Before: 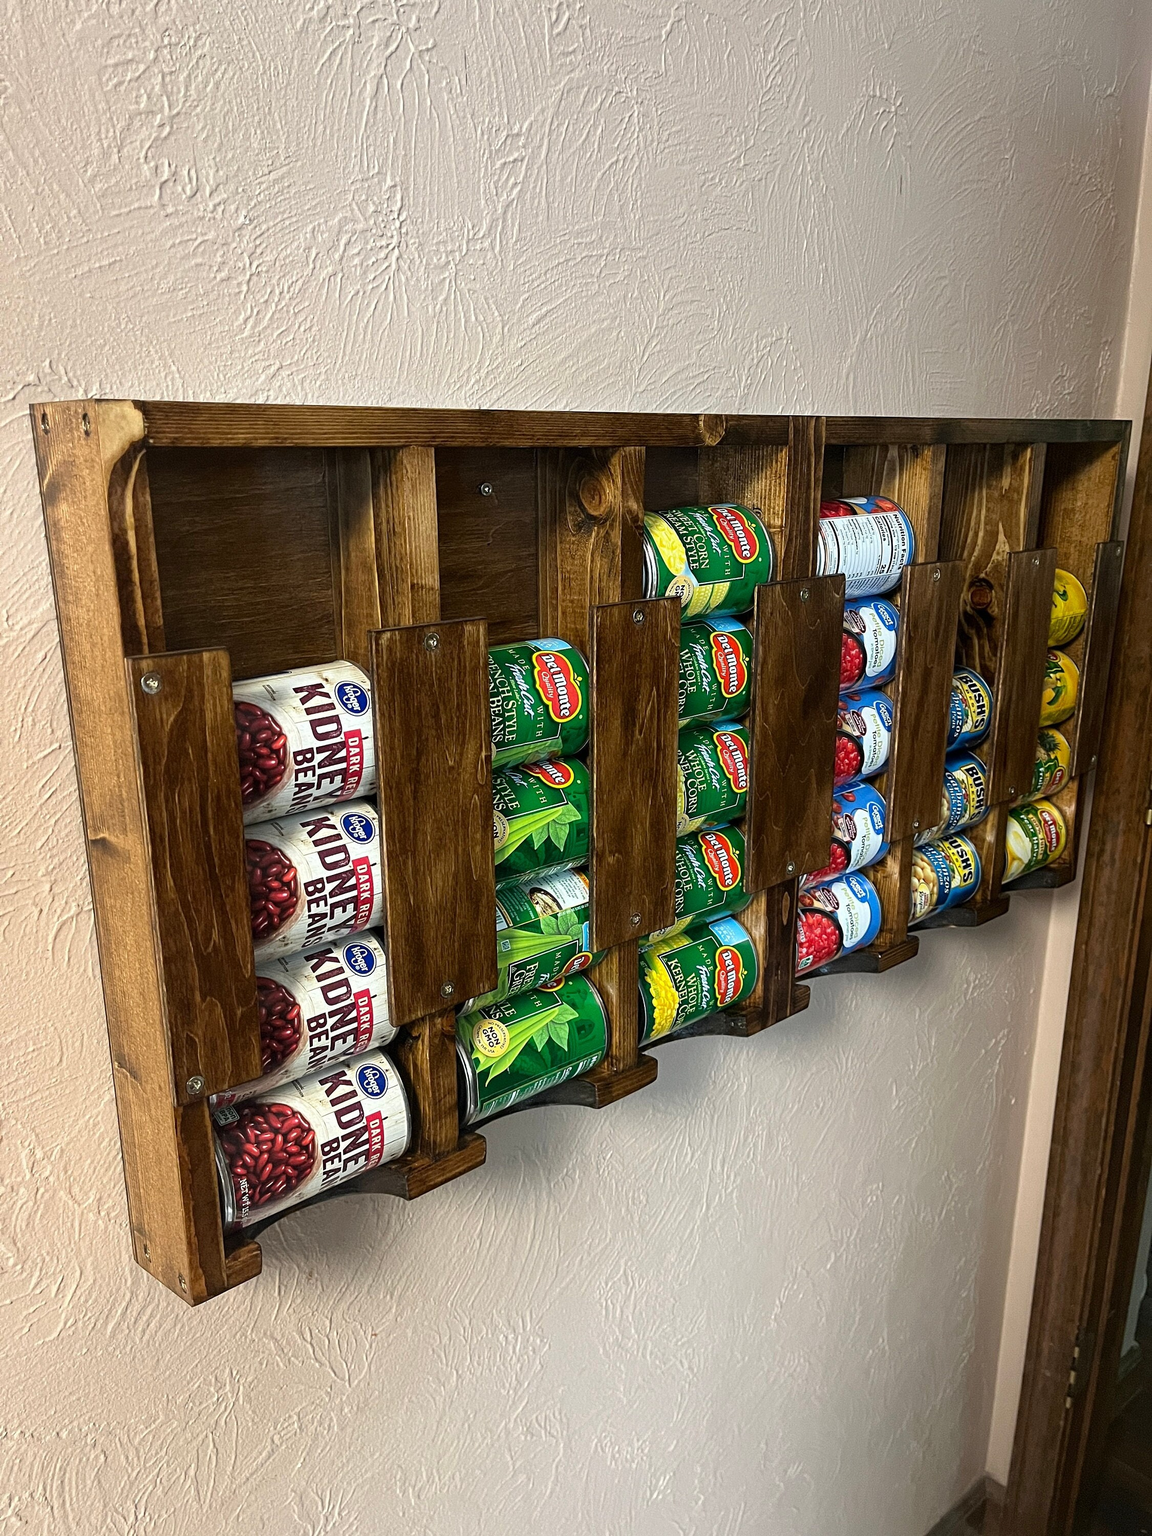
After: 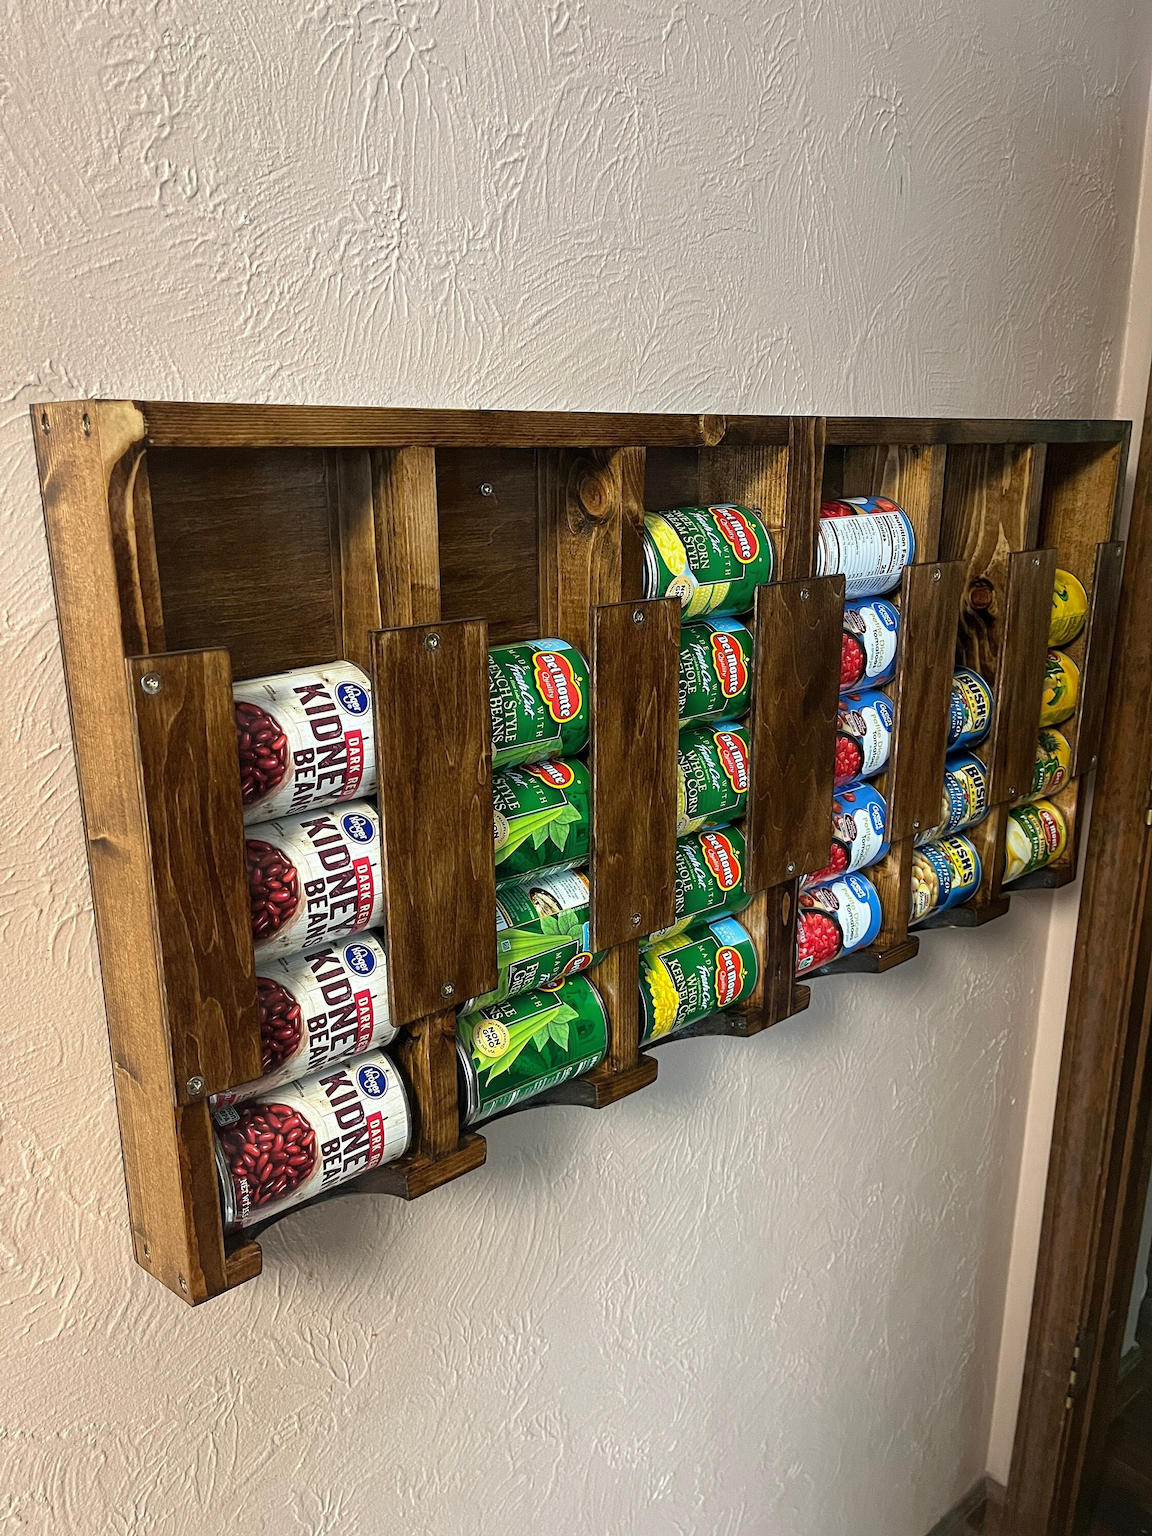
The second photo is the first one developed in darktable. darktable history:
shadows and highlights: shadows 25.74, highlights -25.58
